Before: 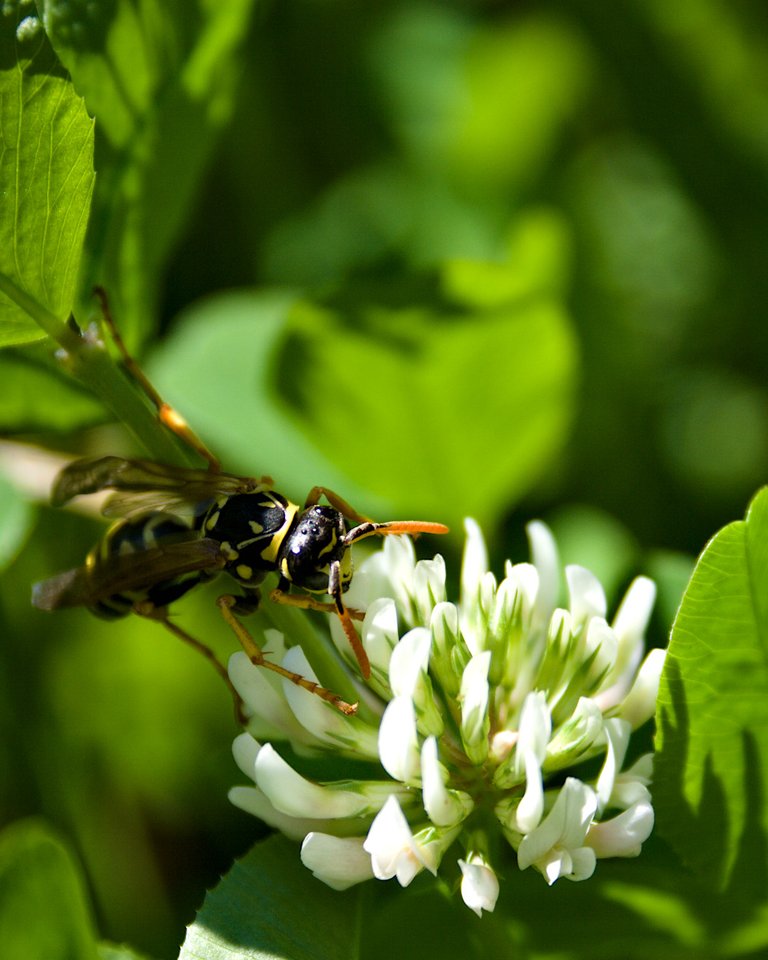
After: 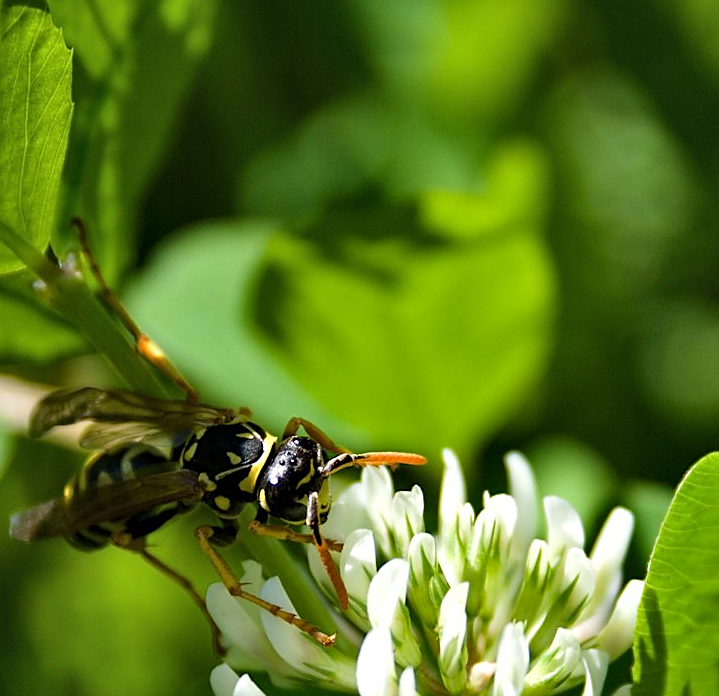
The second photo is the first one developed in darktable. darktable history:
crop: left 2.874%, top 7.241%, right 3.396%, bottom 20.184%
sharpen: on, module defaults
shadows and highlights: soften with gaussian
